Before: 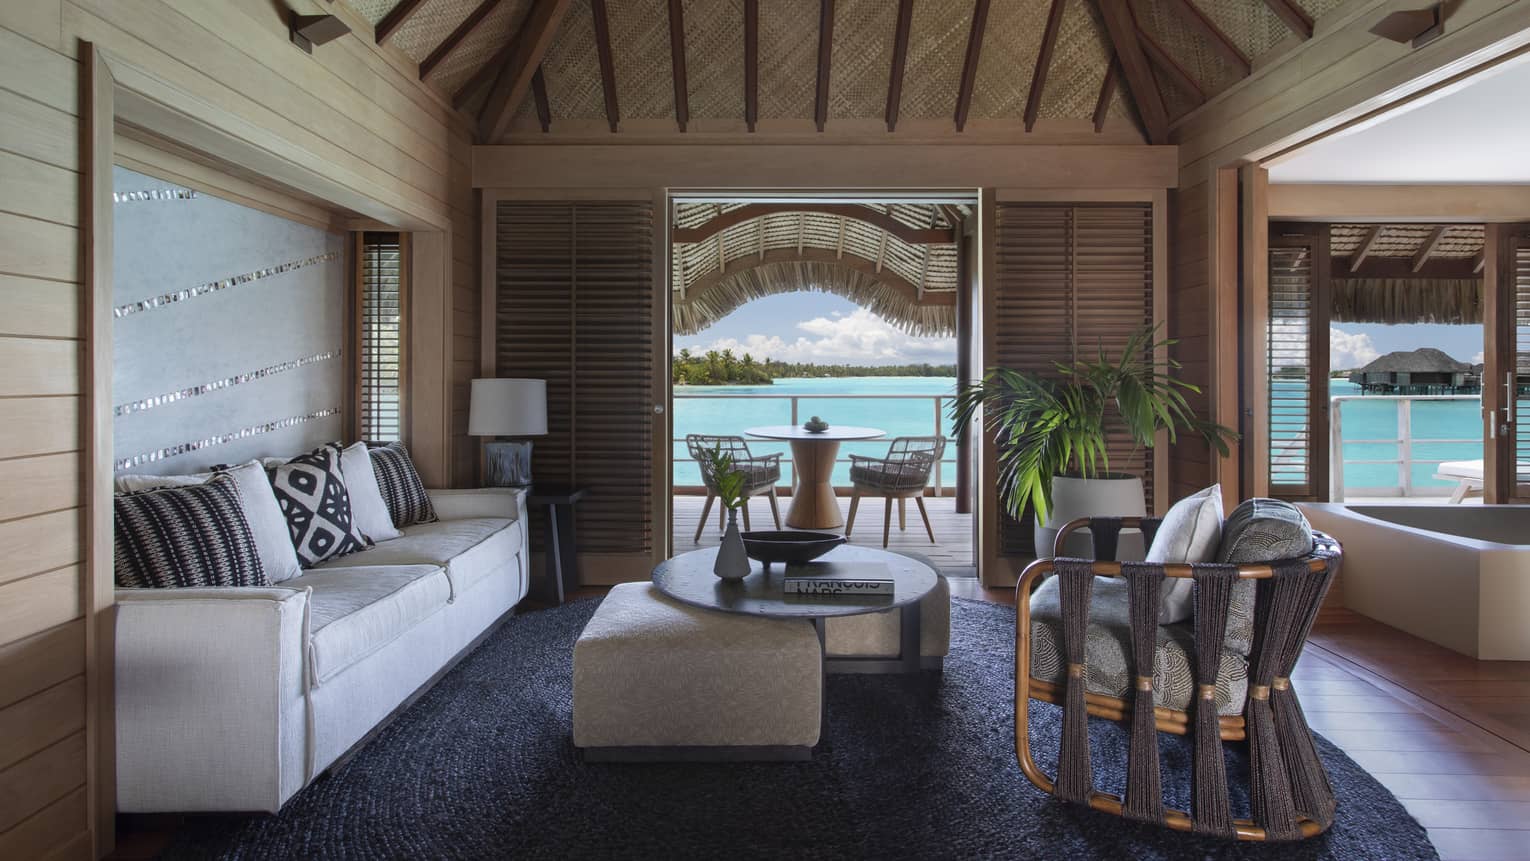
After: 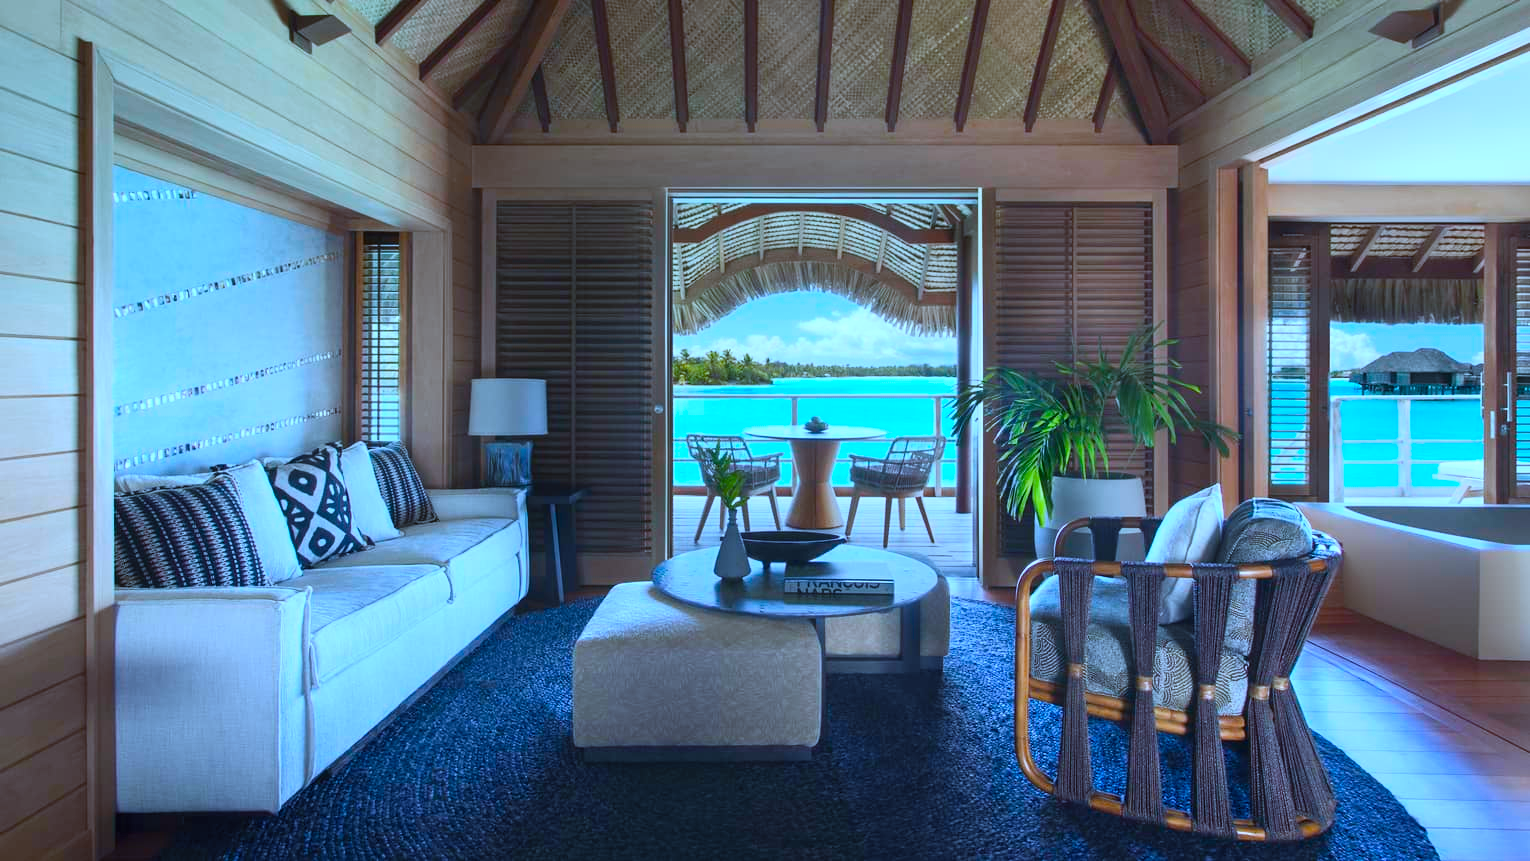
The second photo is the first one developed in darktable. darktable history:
contrast brightness saturation: contrast 0.199, brightness 0.164, saturation 0.216
color calibration: x 0.395, y 0.386, temperature 3680.78 K
color balance rgb: perceptual saturation grading › global saturation 37.081%, perceptual saturation grading › shadows 35.724%
